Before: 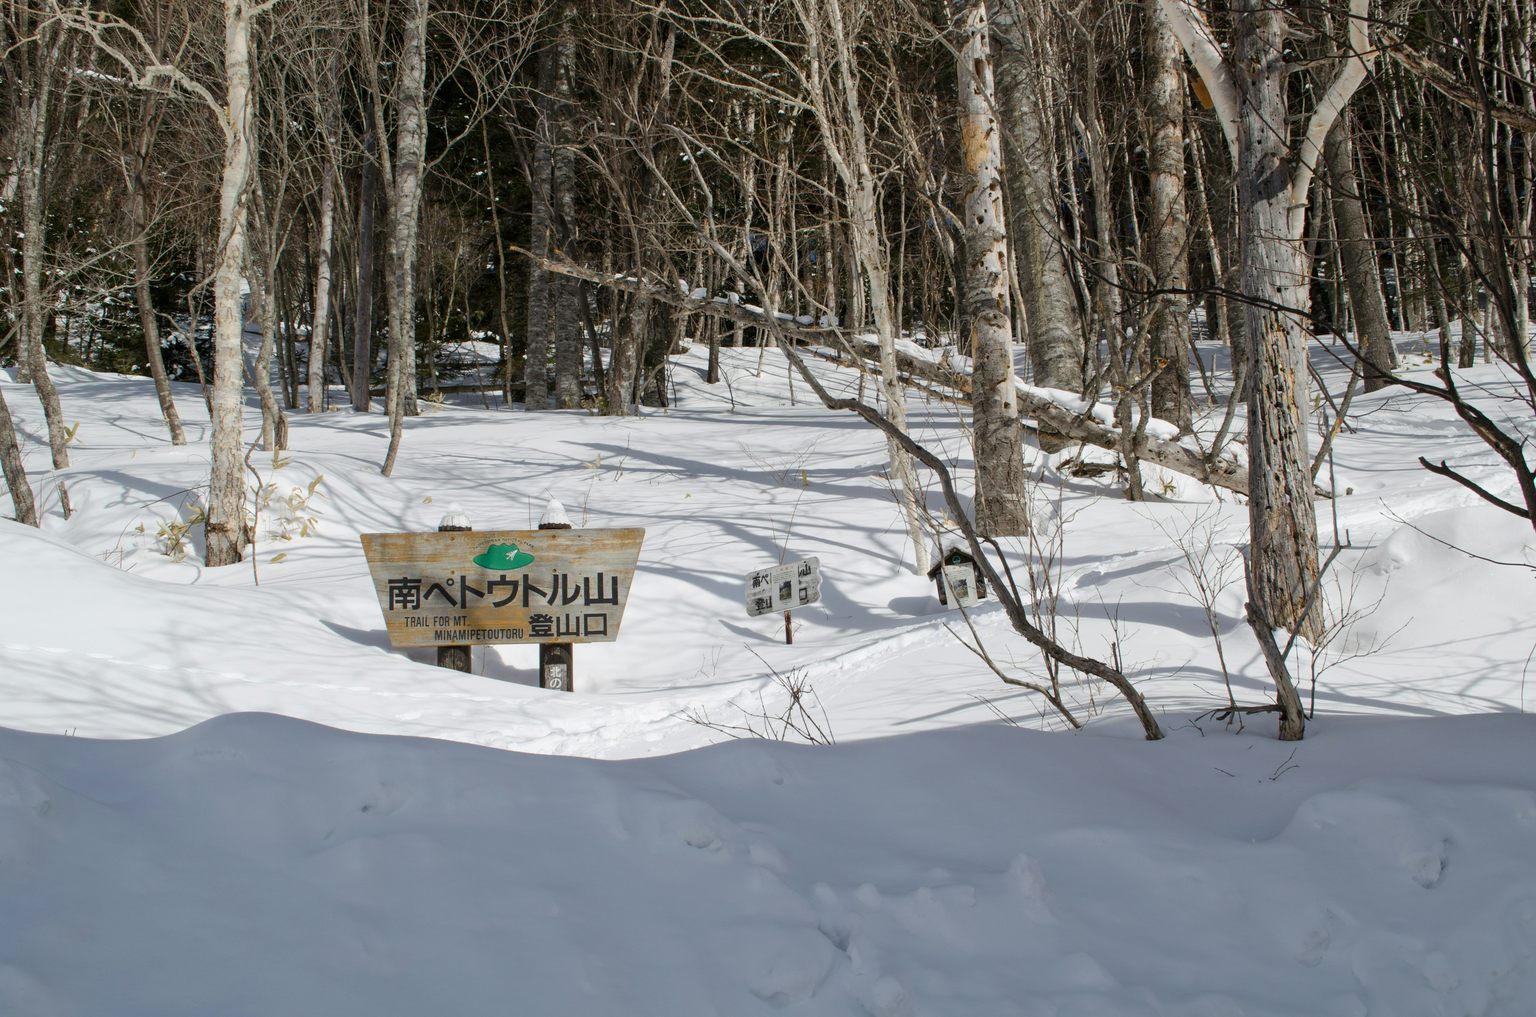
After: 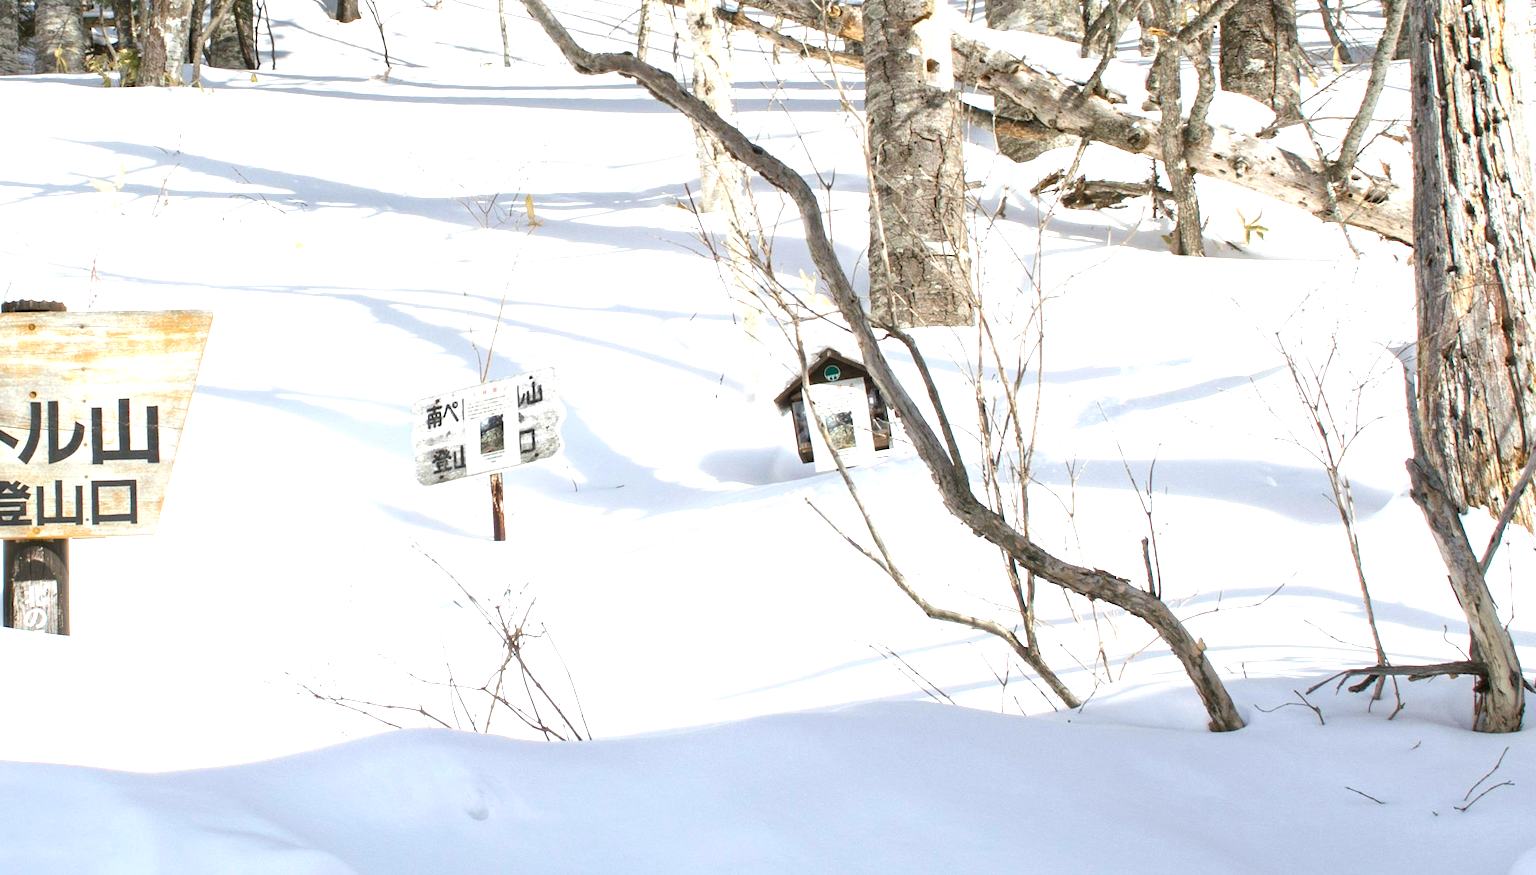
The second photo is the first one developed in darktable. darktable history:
crop: left 35.03%, top 36.625%, right 14.663%, bottom 20.057%
exposure: black level correction 0, exposure 1.625 EV, compensate exposure bias true, compensate highlight preservation false
